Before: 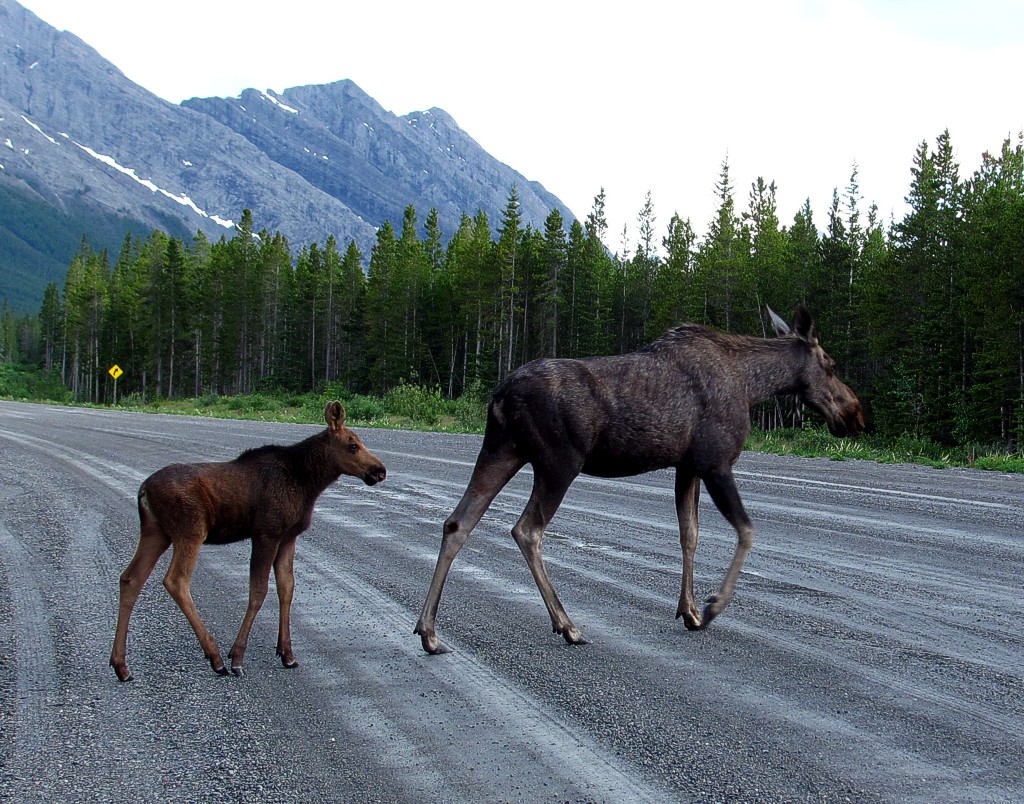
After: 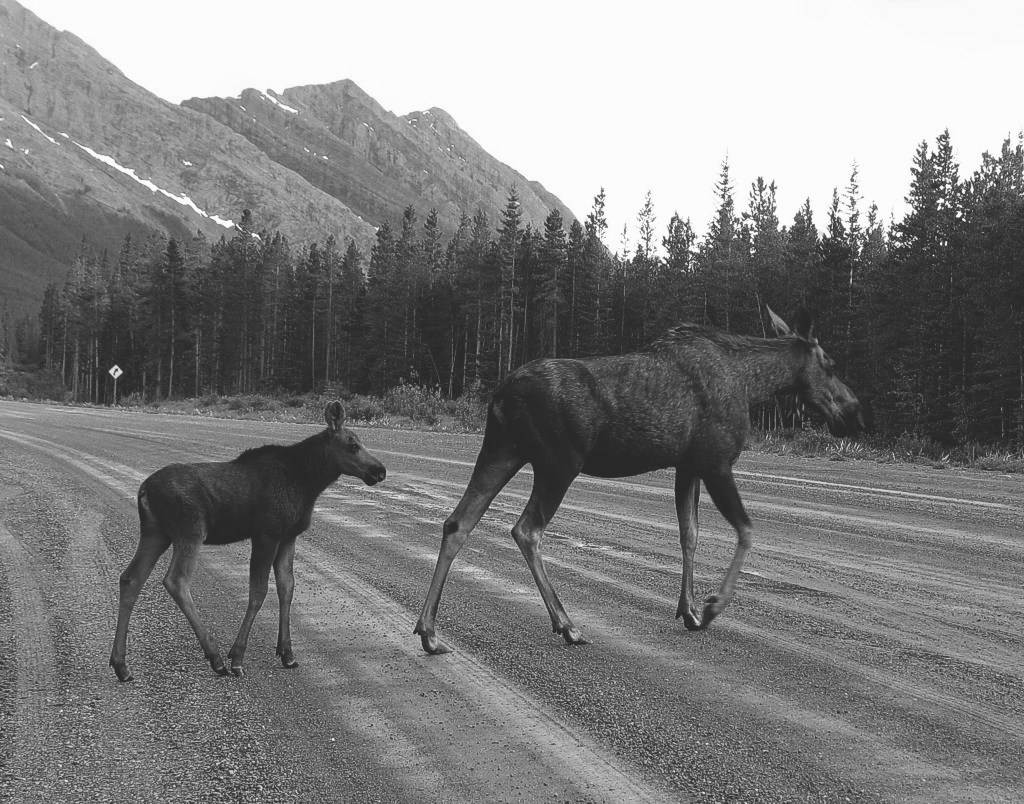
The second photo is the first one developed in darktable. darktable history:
exposure: black level correction -0.023, exposure -0.039 EV, compensate highlight preservation false
monochrome: on, module defaults
